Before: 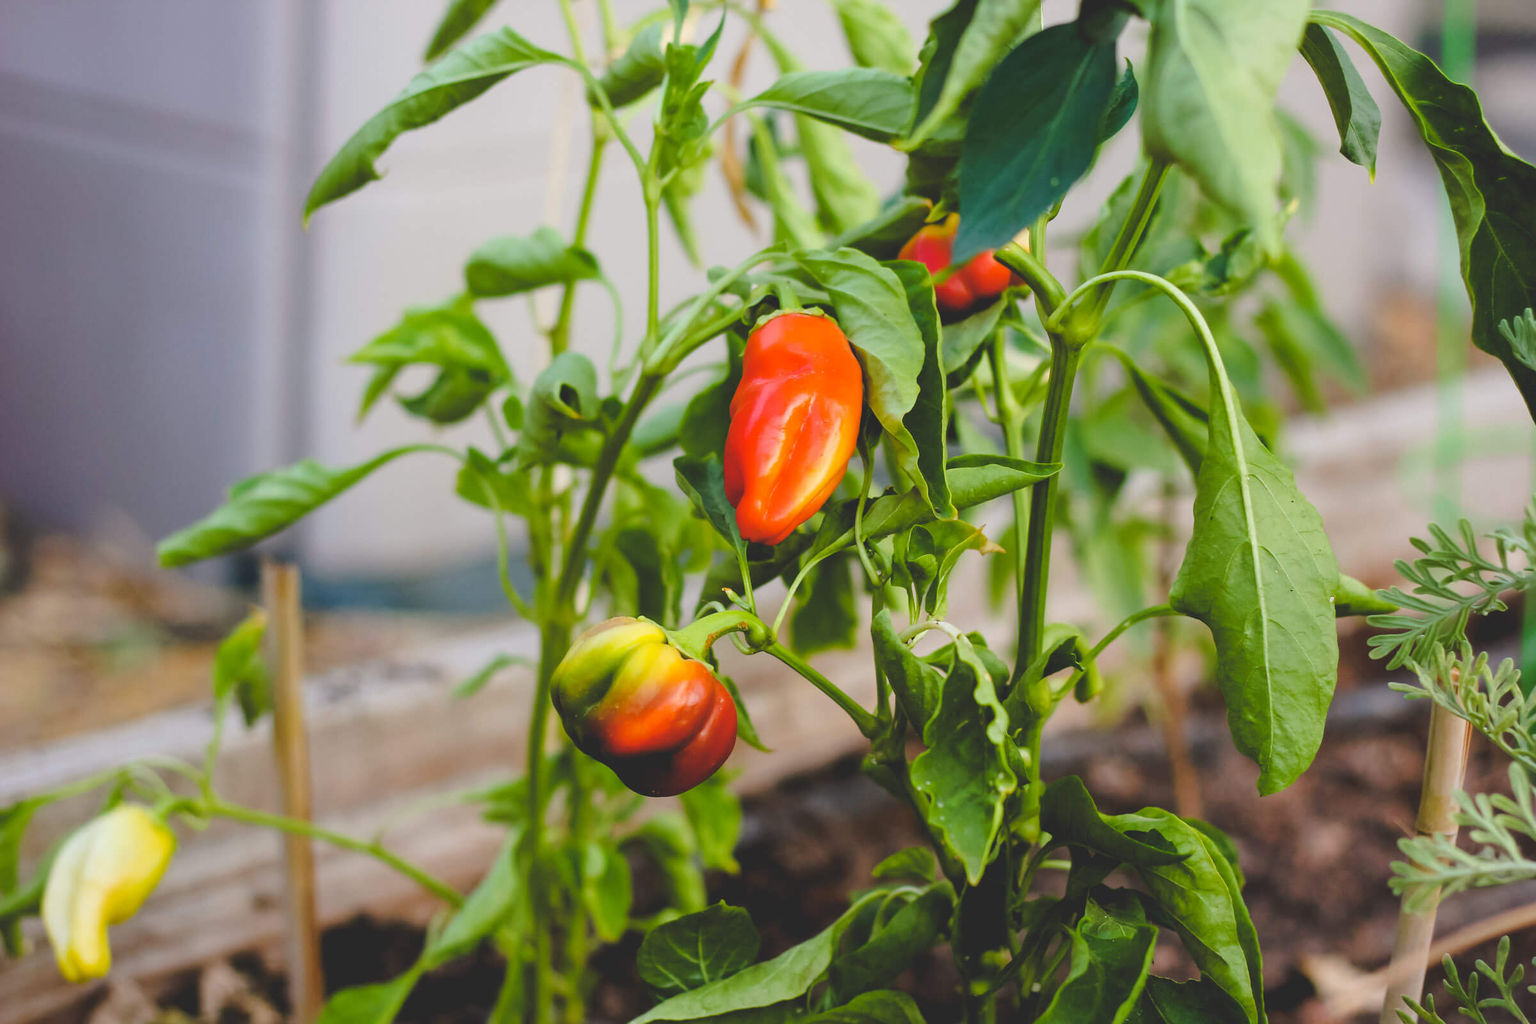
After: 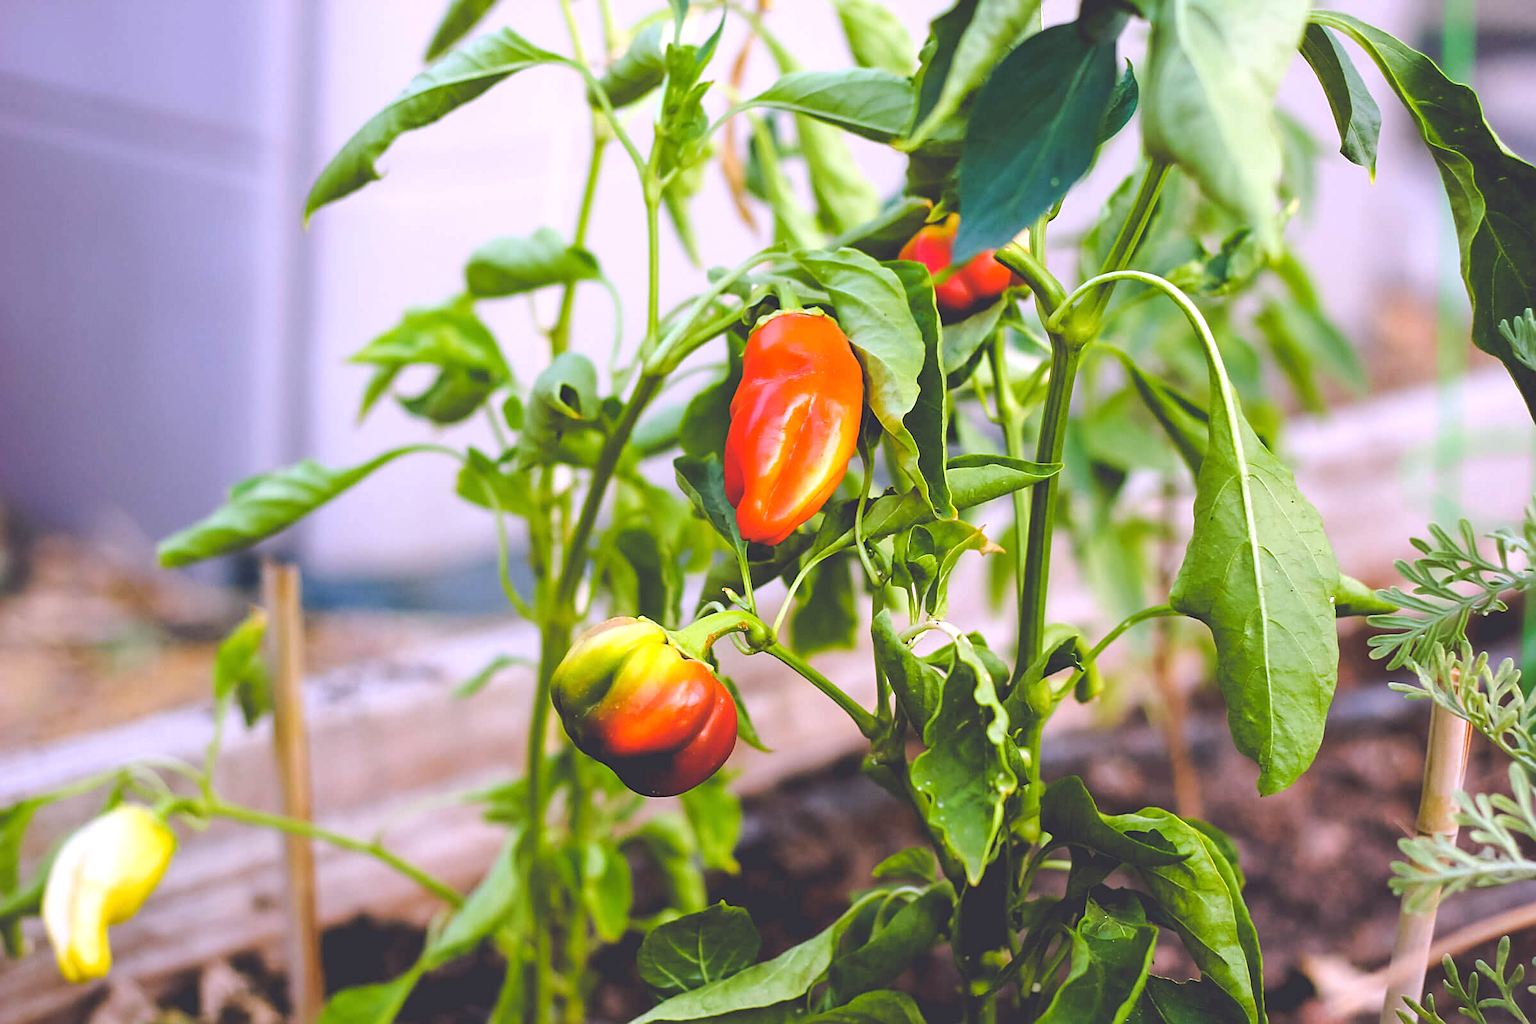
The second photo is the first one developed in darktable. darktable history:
exposure: black level correction 0, exposure 0.5 EV, compensate highlight preservation false
sharpen: on, module defaults
white balance: red 1.042, blue 1.17
